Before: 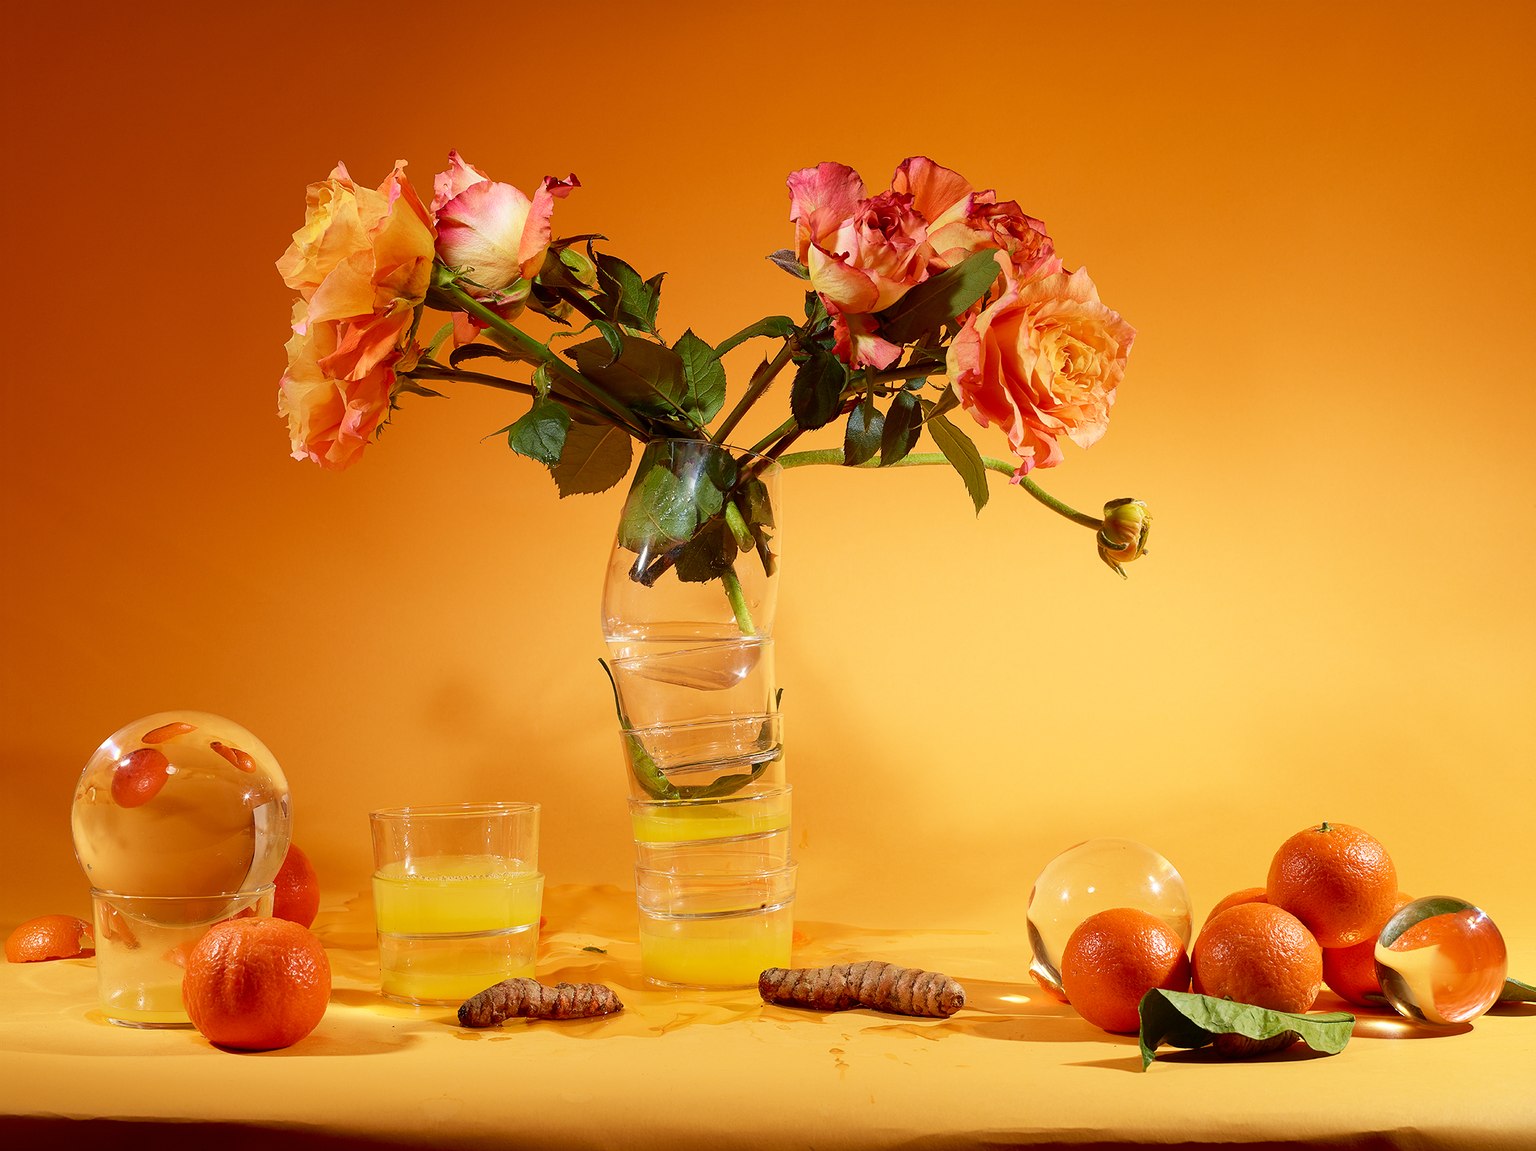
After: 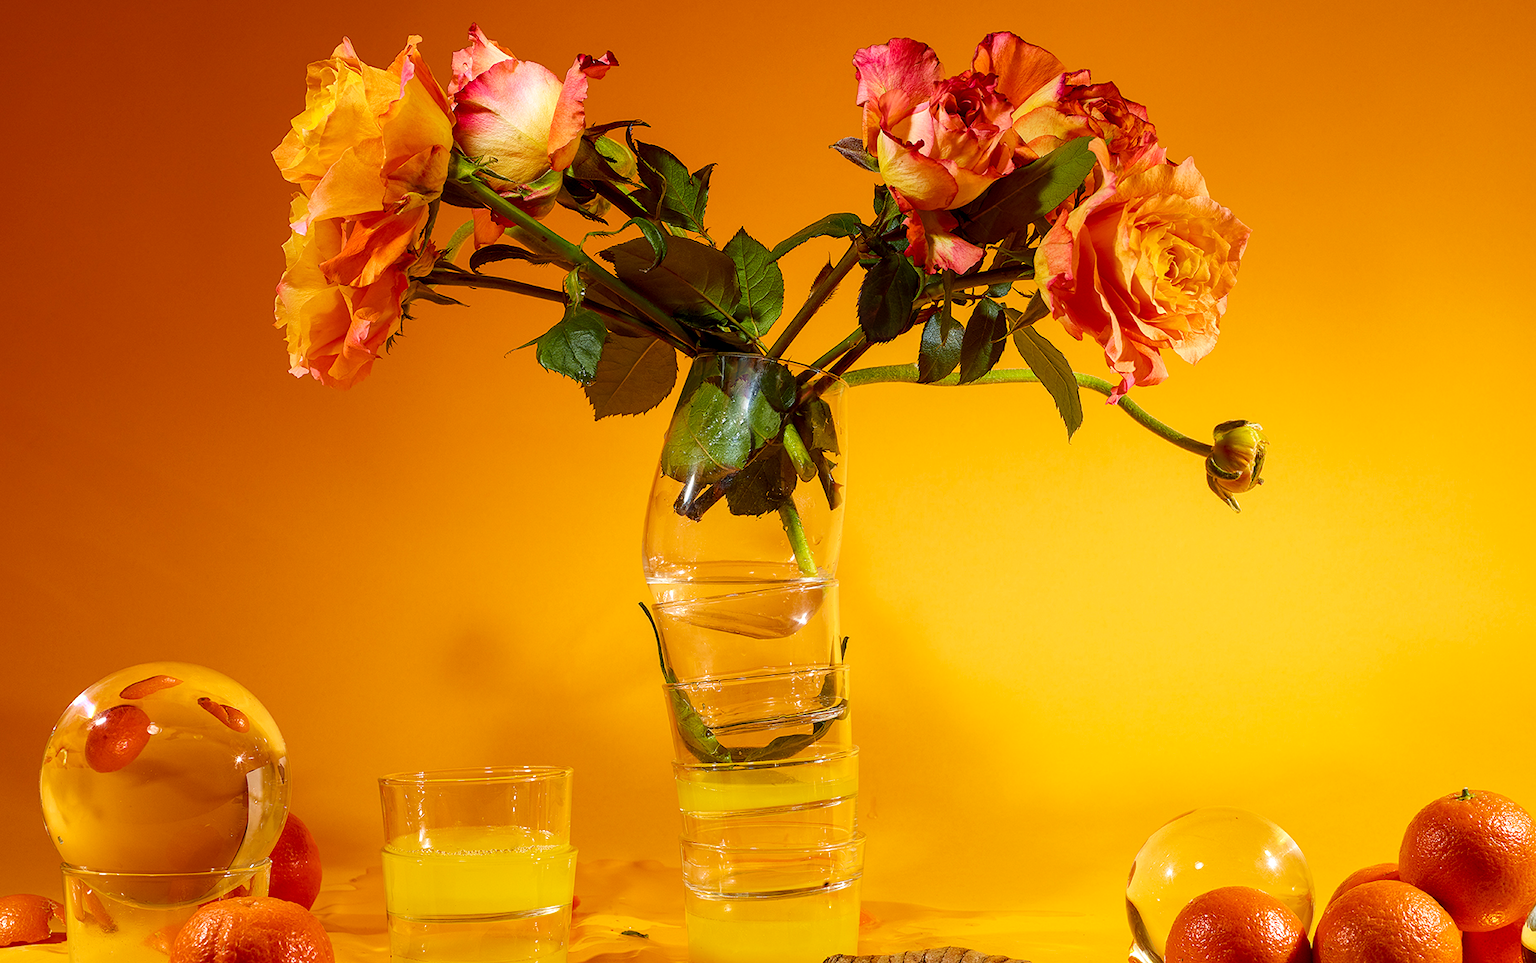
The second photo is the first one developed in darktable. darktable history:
local contrast: on, module defaults
crop and rotate: left 2.425%, top 11.305%, right 9.6%, bottom 15.08%
color balance rgb: perceptual saturation grading › global saturation 20%, global vibrance 20%
